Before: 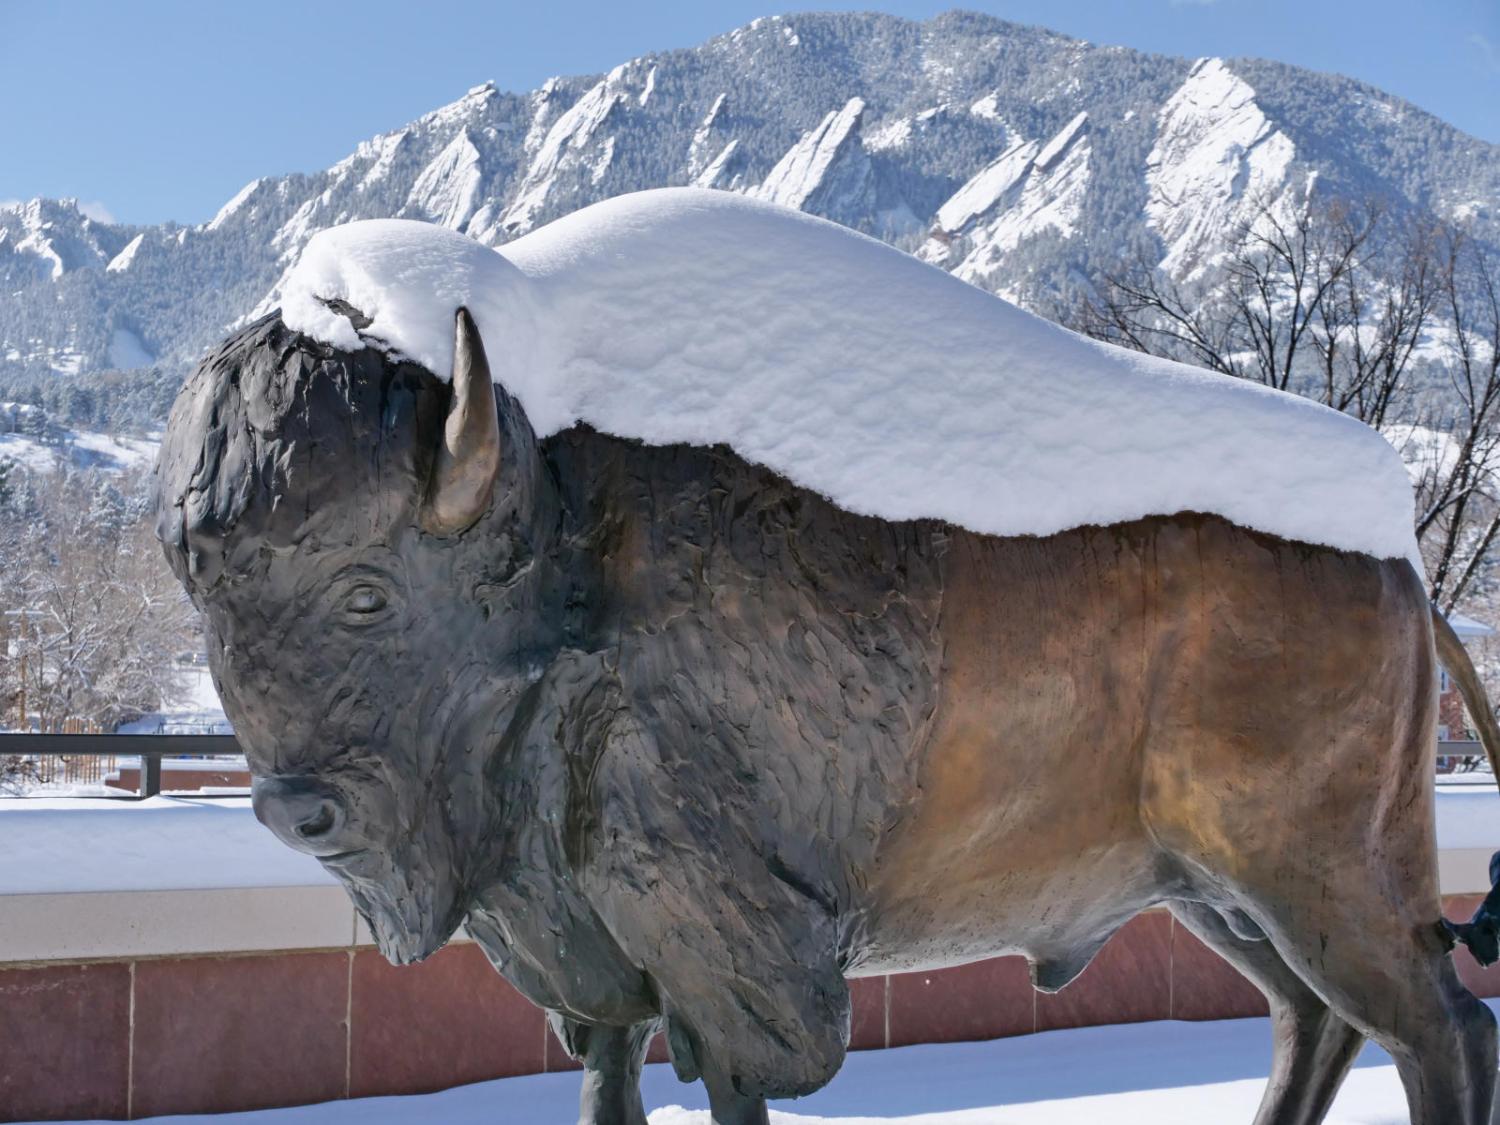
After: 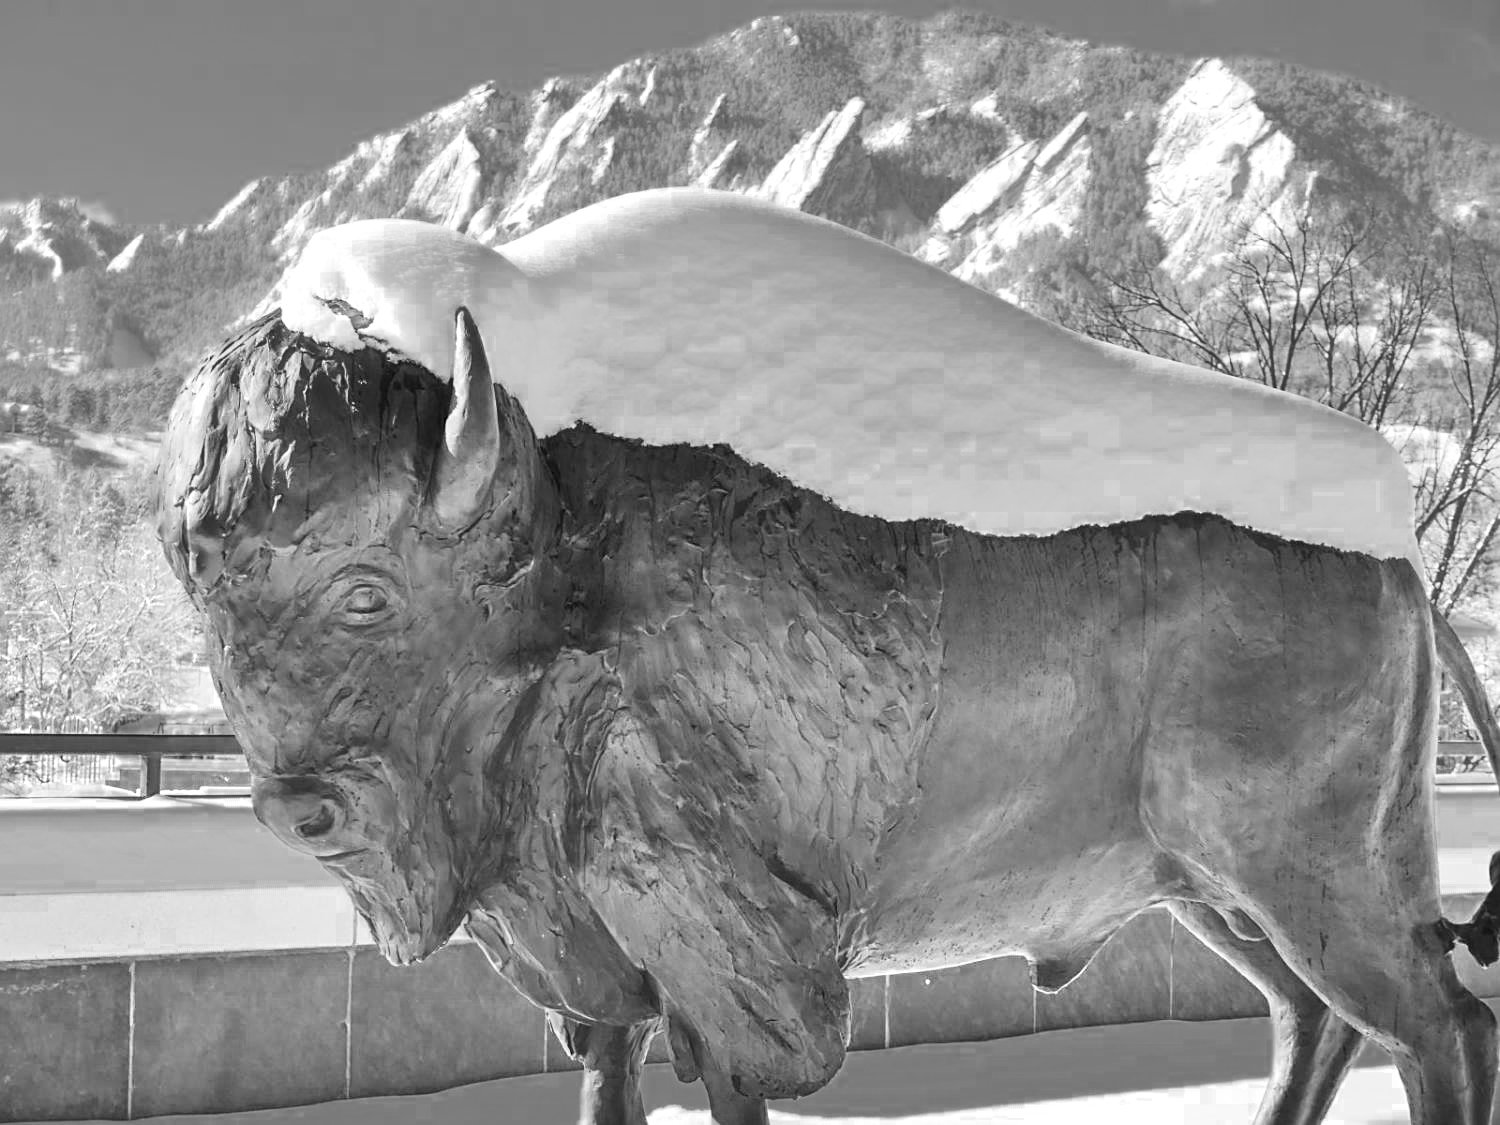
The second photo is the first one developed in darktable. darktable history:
sharpen: on, module defaults
contrast brightness saturation: contrast 0.201, brightness 0.195, saturation 0.801
haze removal: strength -0.098, adaptive false
color zones: curves: ch0 [(0.002, 0.593) (0.143, 0.417) (0.285, 0.541) (0.455, 0.289) (0.608, 0.327) (0.727, 0.283) (0.869, 0.571) (1, 0.603)]; ch1 [(0, 0) (0.143, 0) (0.286, 0) (0.429, 0) (0.571, 0) (0.714, 0) (0.857, 0)], mix 31.52%
exposure: exposure 0.494 EV, compensate highlight preservation false
